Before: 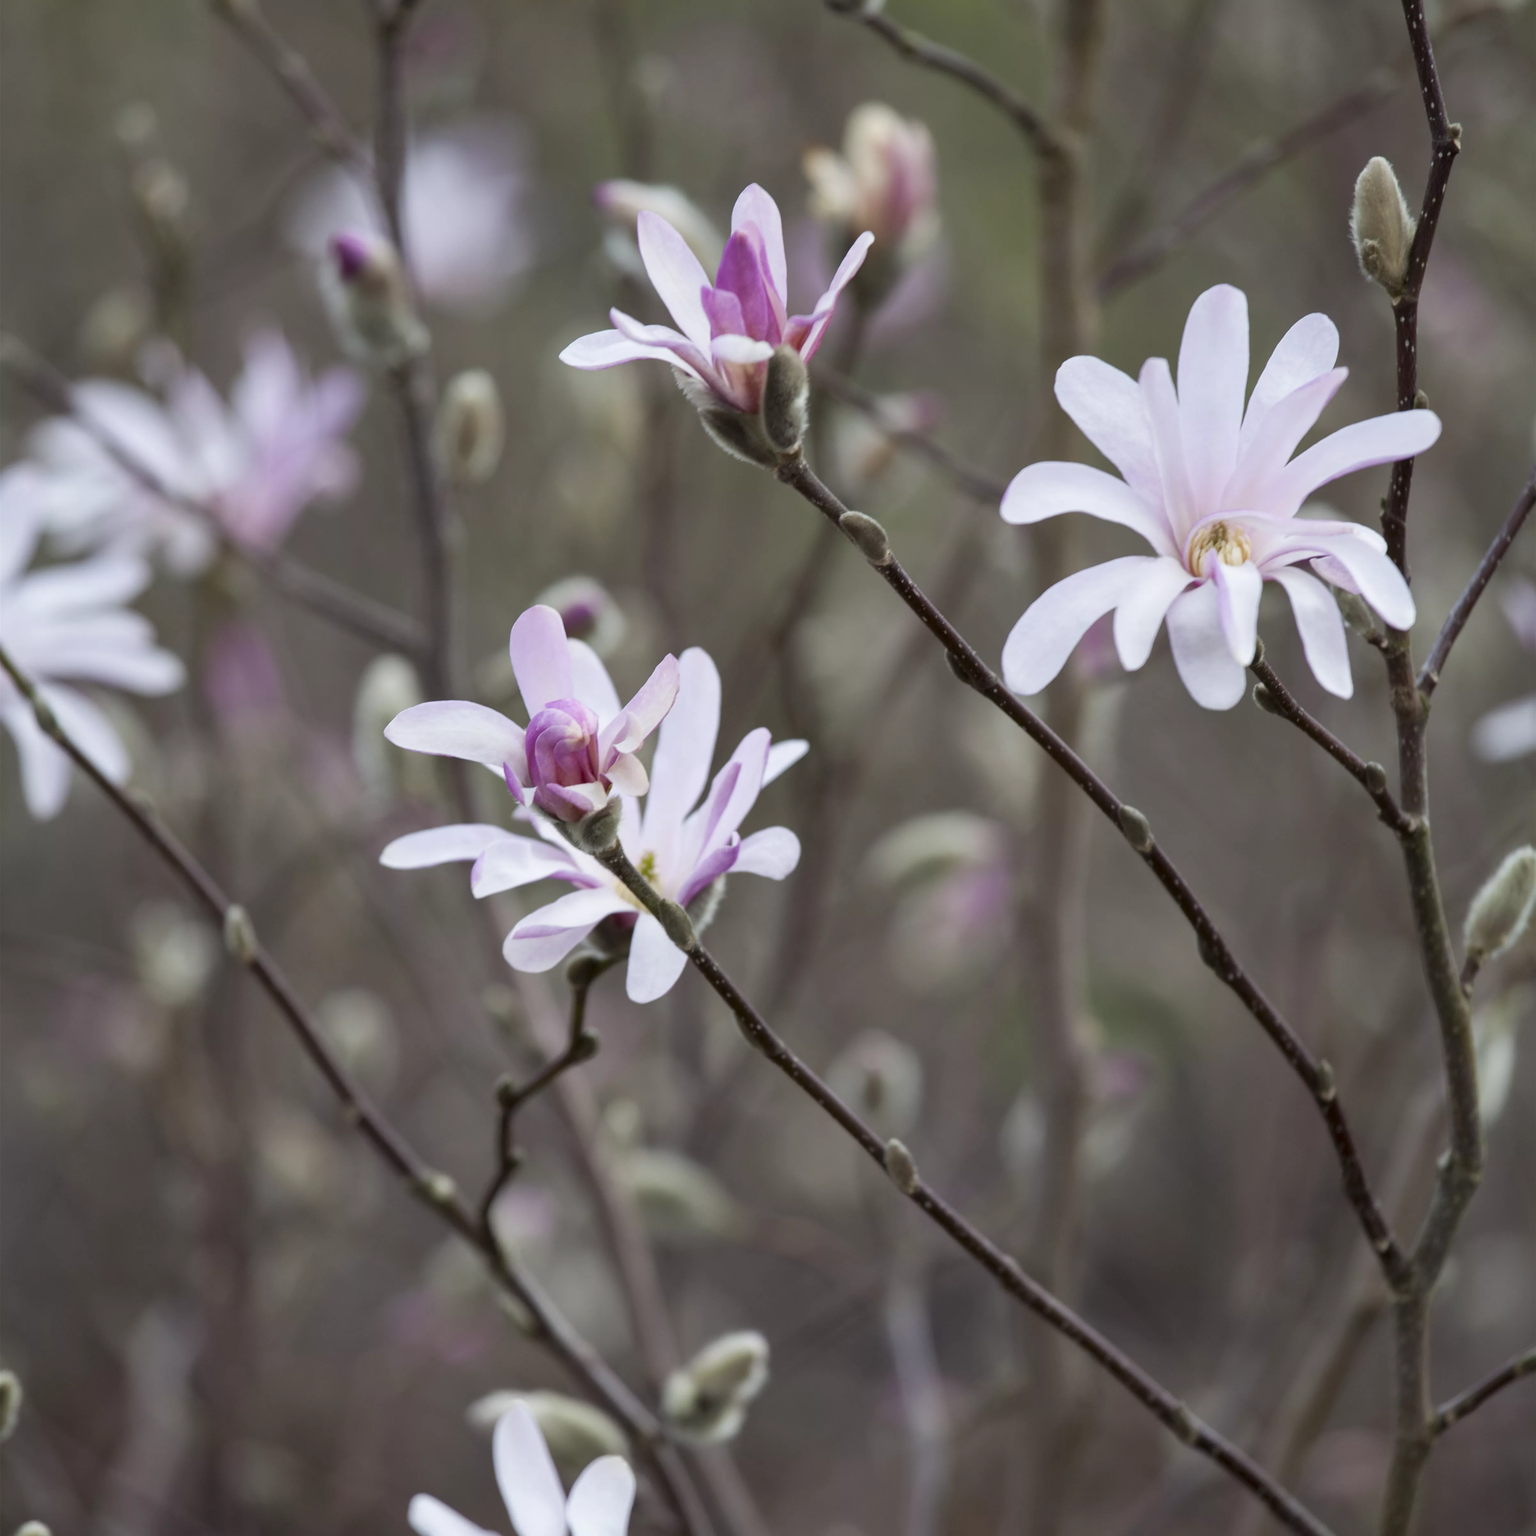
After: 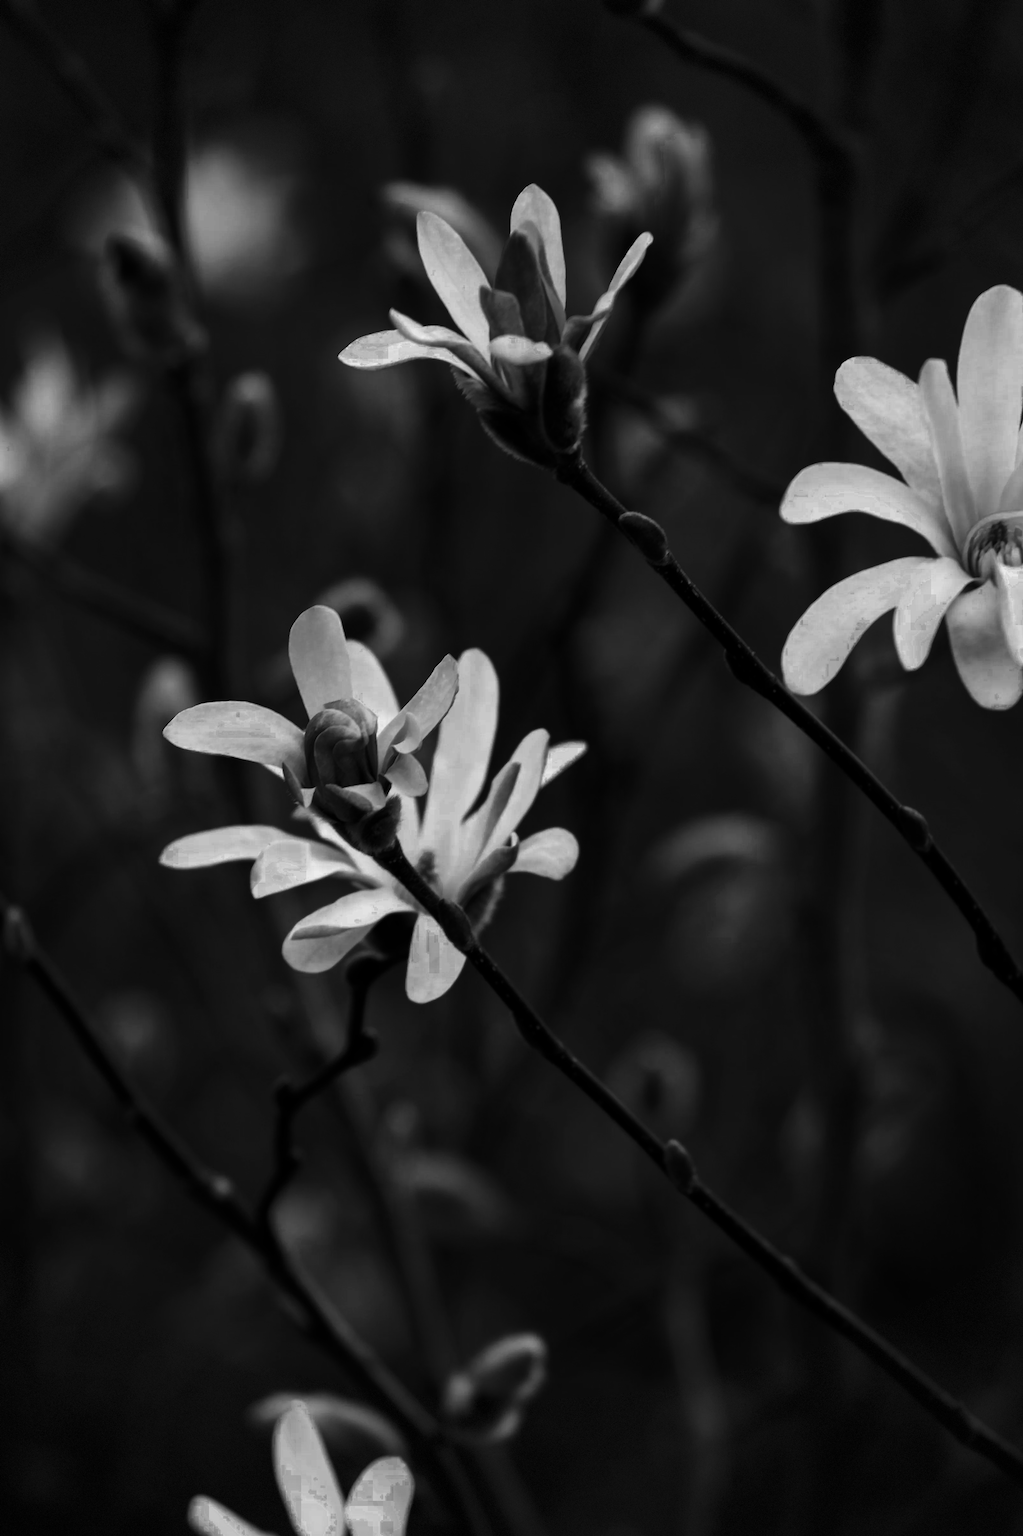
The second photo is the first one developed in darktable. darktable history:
crop and rotate: left 14.436%, right 18.898%
vignetting: fall-off start 100%, fall-off radius 71%, brightness -0.434, saturation -0.2, width/height ratio 1.178, dithering 8-bit output, unbound false
color zones: curves: ch0 [(0.002, 0.589) (0.107, 0.484) (0.146, 0.249) (0.217, 0.352) (0.309, 0.525) (0.39, 0.404) (0.455, 0.169) (0.597, 0.055) (0.724, 0.212) (0.775, 0.691) (0.869, 0.571) (1, 0.587)]; ch1 [(0, 0) (0.143, 0) (0.286, 0) (0.429, 0) (0.571, 0) (0.714, 0) (0.857, 0)]
contrast brightness saturation: brightness -1, saturation 1
